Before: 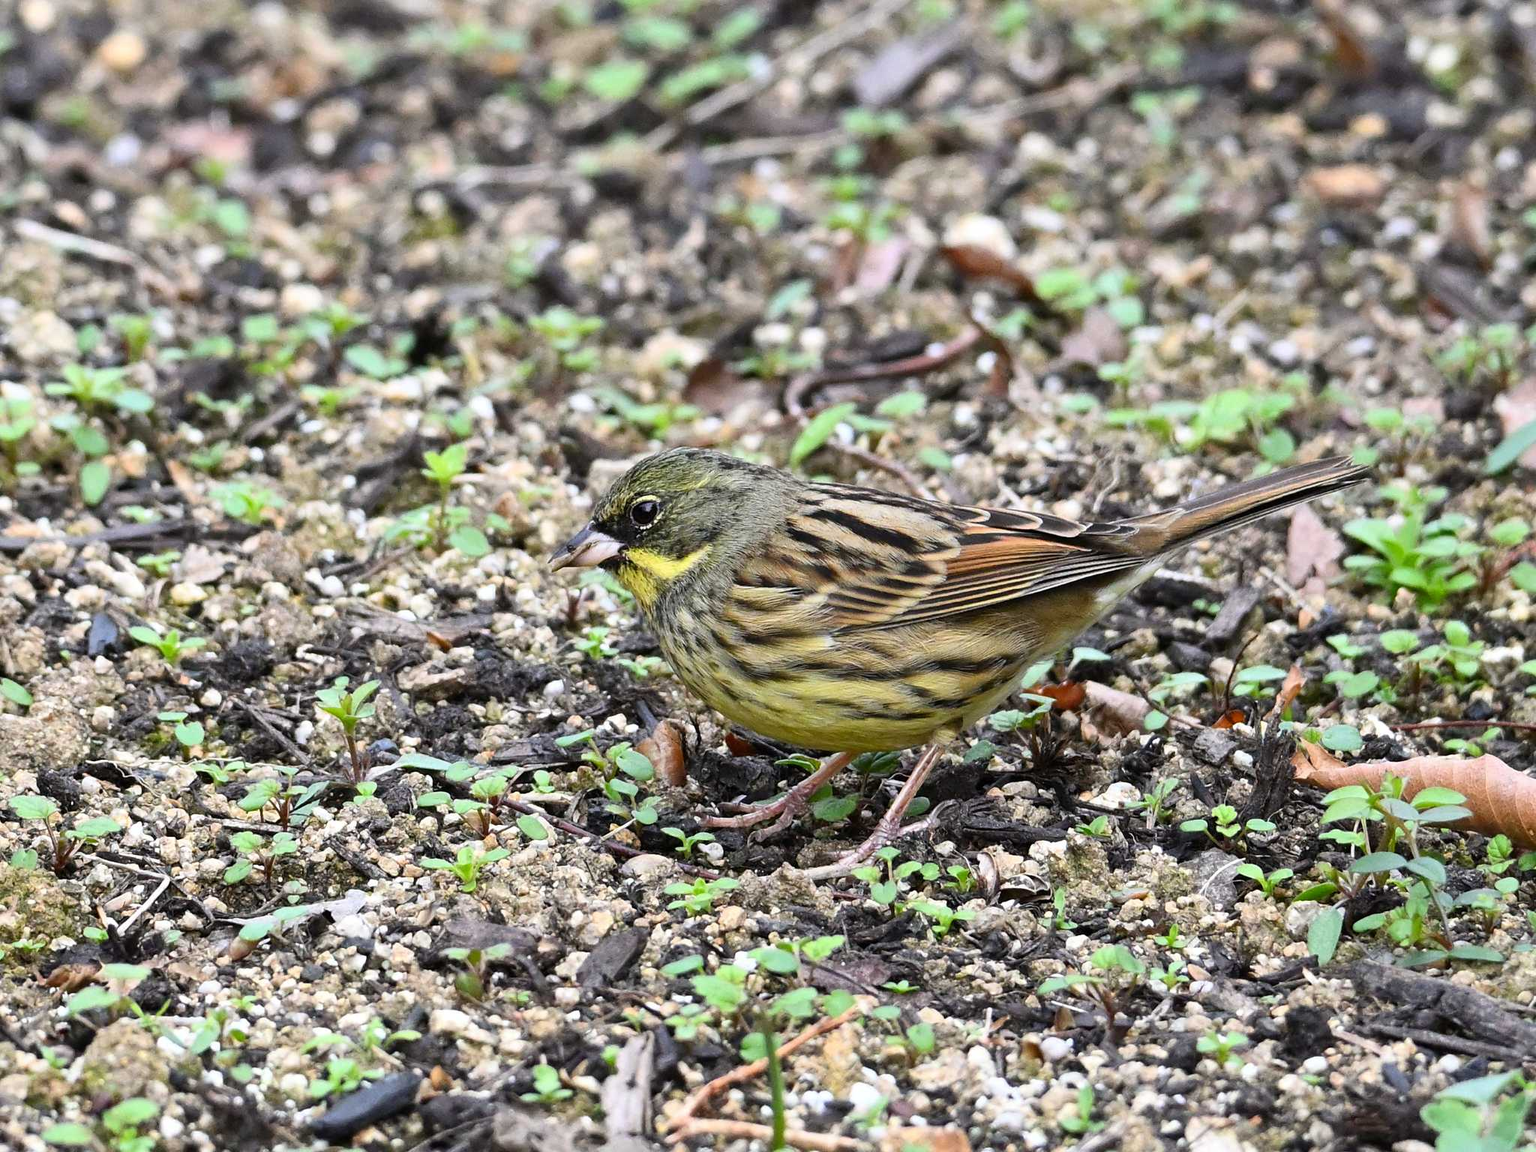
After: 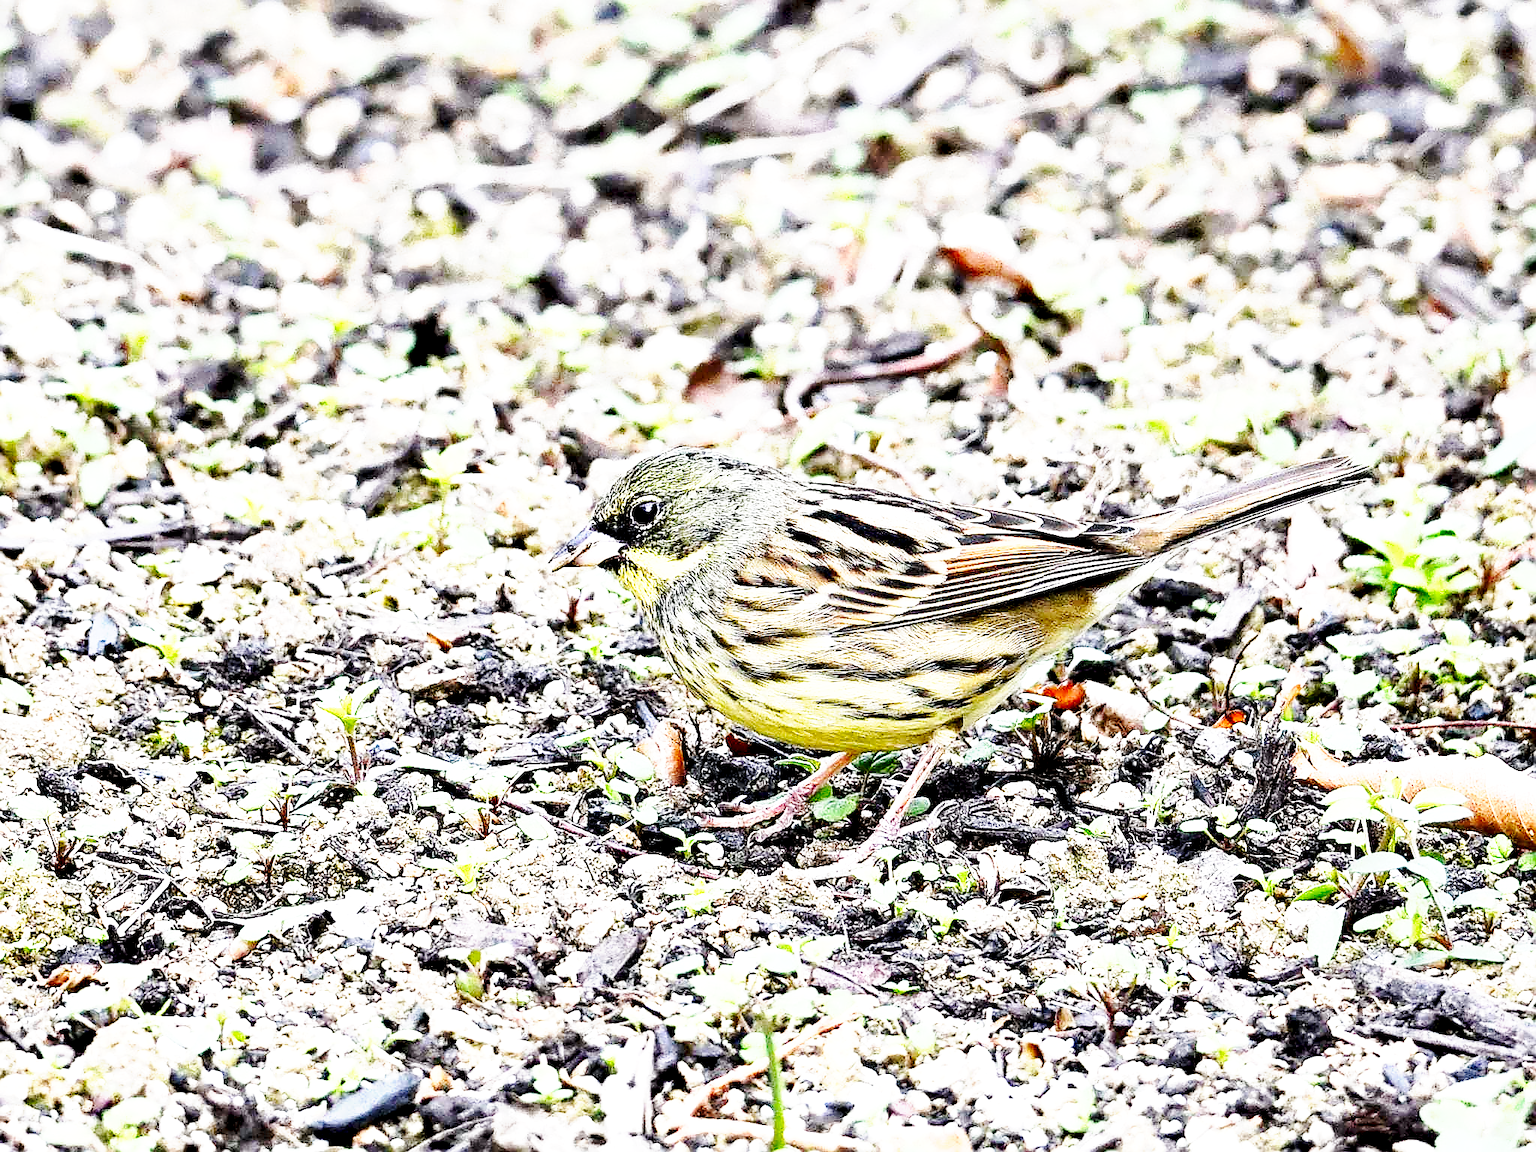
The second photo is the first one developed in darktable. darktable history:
base curve: curves: ch0 [(0, 0) (0.025, 0.046) (0.112, 0.277) (0.467, 0.74) (0.814, 0.929) (1, 0.942)], preserve colors none
exposure: black level correction 0, exposure 1.468 EV, compensate highlight preservation false
sharpen: radius 1.36, amount 1.232, threshold 0.688
contrast equalizer: octaves 7, y [[0.6 ×6], [0.55 ×6], [0 ×6], [0 ×6], [0 ×6]]
